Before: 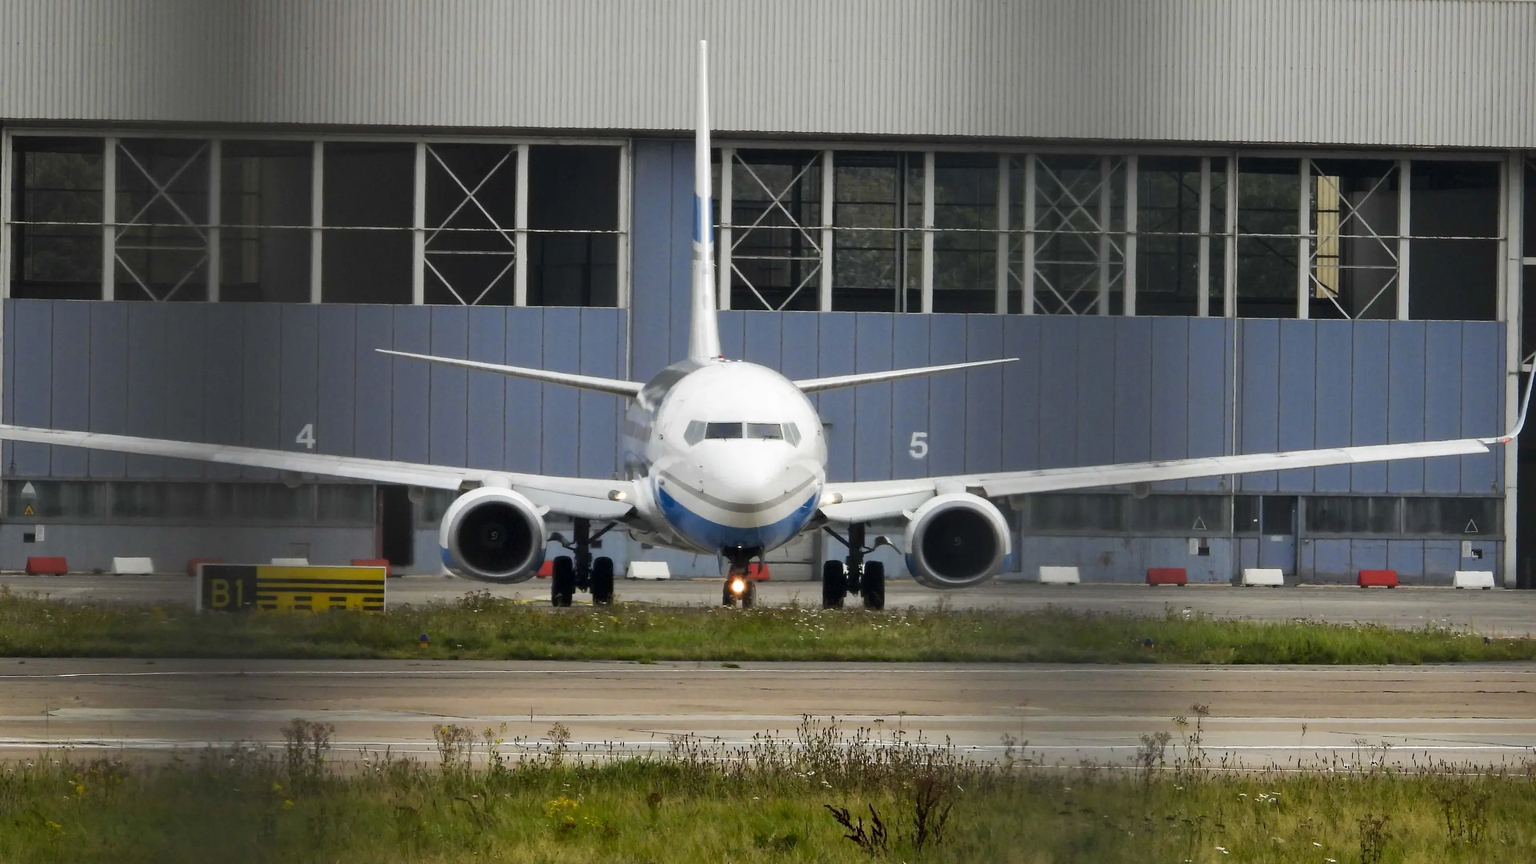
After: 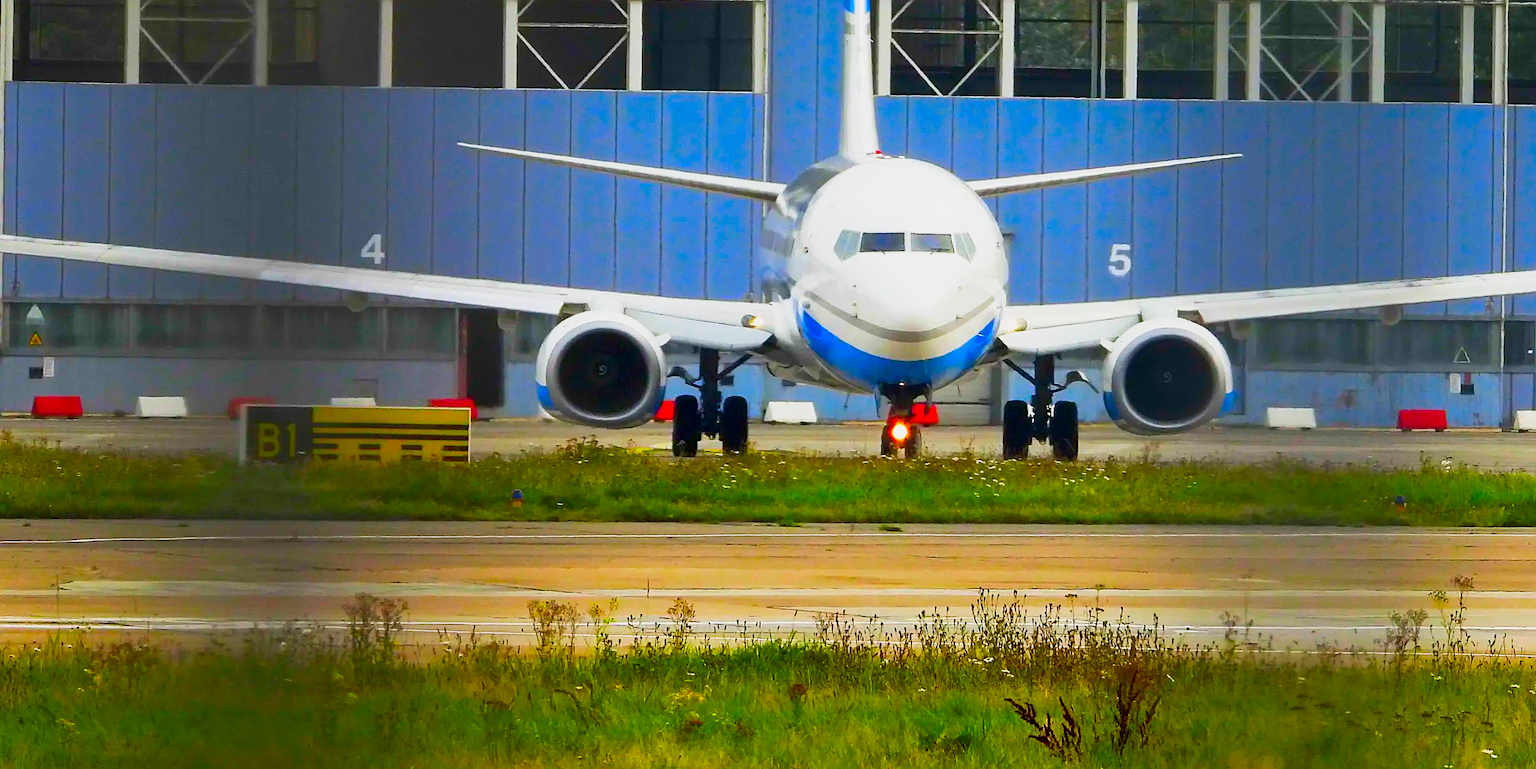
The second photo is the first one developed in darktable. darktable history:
crop: top 26.911%, right 17.939%
color correction: highlights b* -0.018, saturation 2.98
sharpen: on, module defaults
base curve: curves: ch0 [(0, 0) (0.088, 0.125) (0.176, 0.251) (0.354, 0.501) (0.613, 0.749) (1, 0.877)], preserve colors none
